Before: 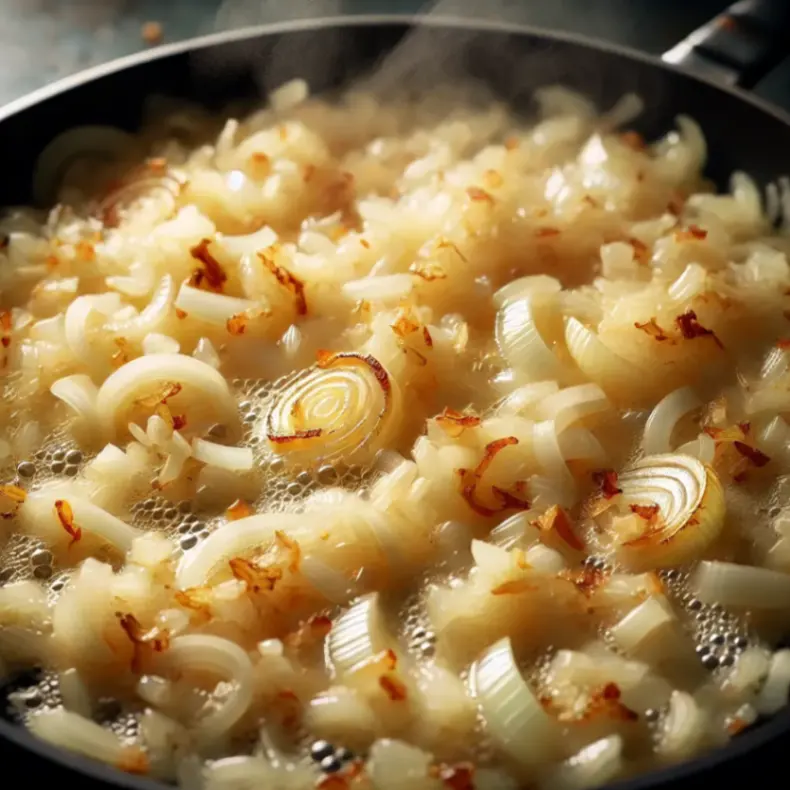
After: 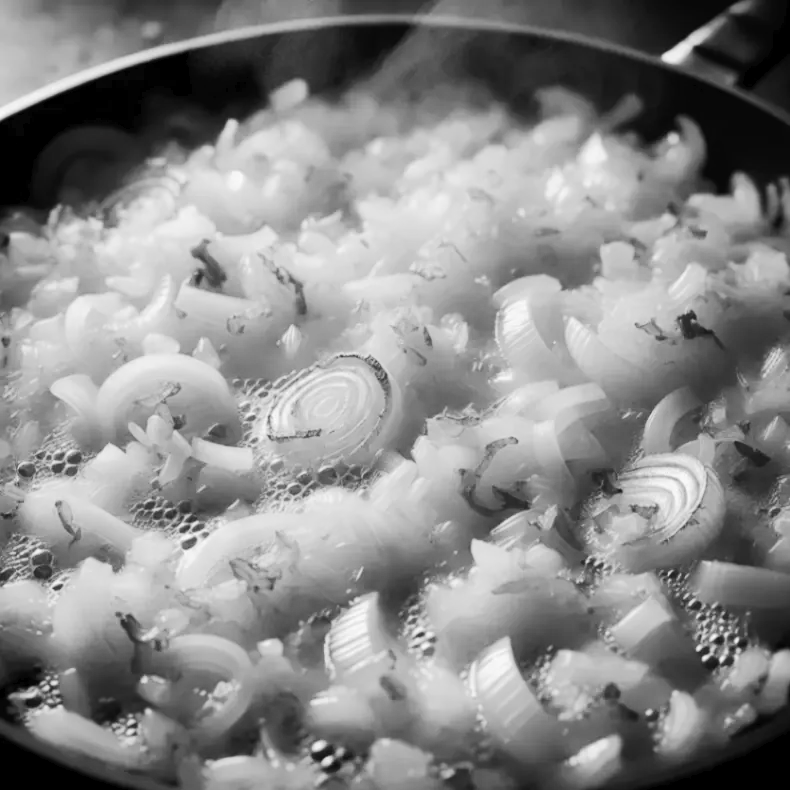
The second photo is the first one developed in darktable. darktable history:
tone curve: curves: ch0 [(0, 0) (0.003, 0.019) (0.011, 0.022) (0.025, 0.029) (0.044, 0.041) (0.069, 0.06) (0.1, 0.09) (0.136, 0.123) (0.177, 0.163) (0.224, 0.206) (0.277, 0.268) (0.335, 0.35) (0.399, 0.436) (0.468, 0.526) (0.543, 0.624) (0.623, 0.713) (0.709, 0.779) (0.801, 0.845) (0.898, 0.912) (1, 1)], preserve colors none
color look up table: target L [96.54, 88.12, 82.41, 77.34, 71.84, 64.74, 63.98, 51.49, 58.12, 48.04, 41.55, 32.1, 200.28, 83.12, 78.43, 75.15, 75.88, 59.41, 64.74, 63.22, 64.74, 48.57, 48.84, 46.43, 20.79, 25.02, 86.7, 83.12, 78.8, 74.42, 72.21, 61.7, 58.64, 46.43, 54.76, 47.5, 53.09, 45.63, 38.86, 25.76, 13.55, 9.263, 7.739, 4.315, 87.41, 74.78, 64.74, 40.73, 29.14], target a [-0.001, -0.001, -0.002, -0.001, 0, 0, 0, 0.001, 0.001, 0.001, 0, 0.001, 0, -0.001, 0, -0.001, -0.002, 0, 0, -0.001, 0, 0.001, 0.001, 0, 0, 0.001, -0.001 ×5, 0 ×4, 0.001 ×4, 0 ×5, -0.001, 0, 0, 0, 0.001], target b [0.023, 0.022, 0.022, 0.002 ×4, -0.004, -0.004, -0.004, 0.001, -0.005, 0, 0.001, 0.001, 0.002, 0.022, 0.002, 0.002, 0.02, 0.002, -0.004, -0.003, 0.001, 0.006, -0.003, 0.022, 0.001, 0.002, 0.021, 0.002, 0.002, -0.004, 0.001, 0.002, -0.004, -0.002, -0.003, -0.006, -0.001, -0.002, 0, 0, 0, 0.001, 0.001, 0.002, -0.003, -0.003], num patches 49
